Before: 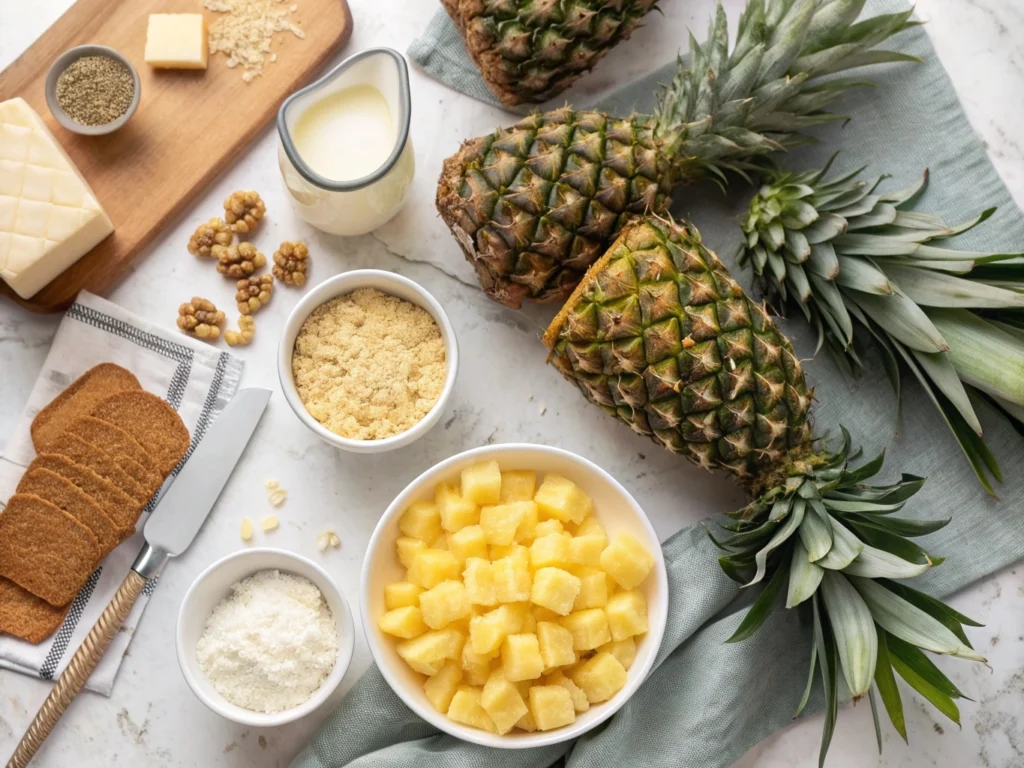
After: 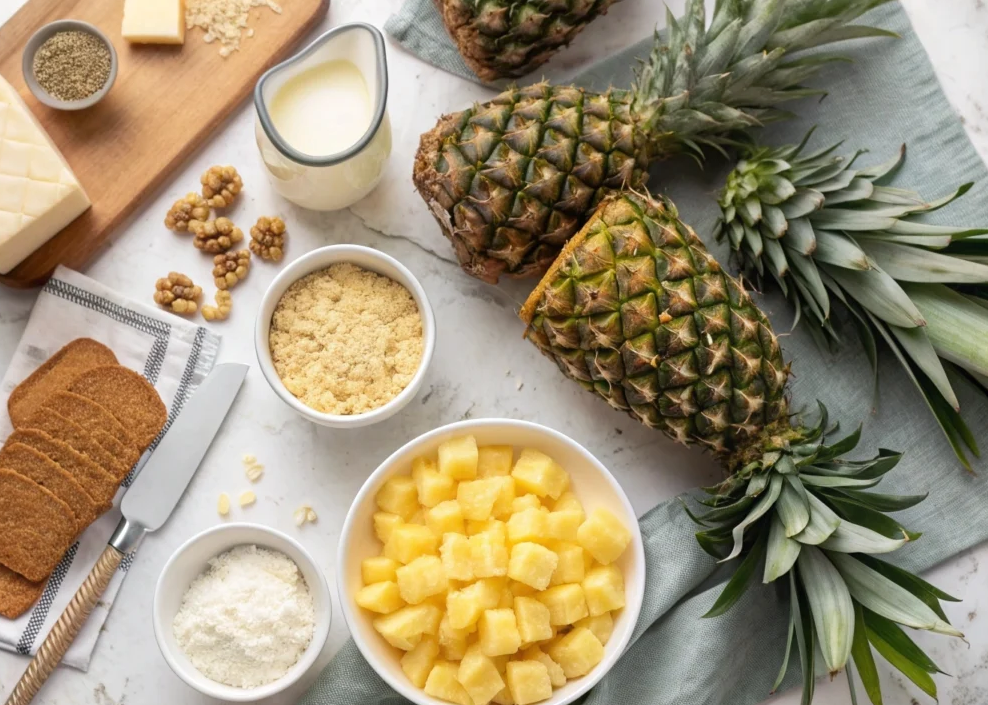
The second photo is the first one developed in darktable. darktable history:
crop: left 2.253%, top 3.292%, right 1.186%, bottom 4.881%
